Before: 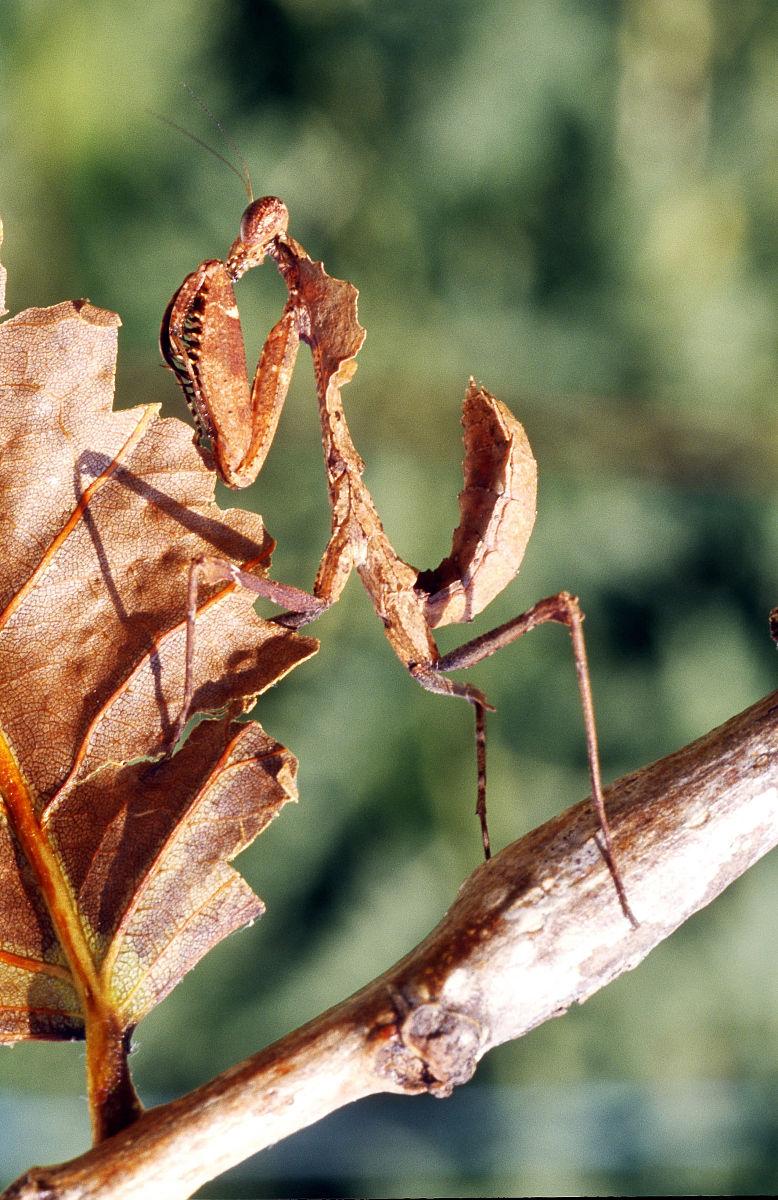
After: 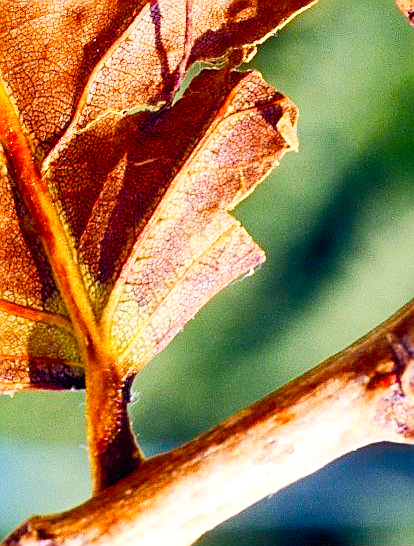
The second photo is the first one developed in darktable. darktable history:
sharpen: amount 0.5
color balance rgb: shadows lift › chroma 3.33%, shadows lift › hue 279.66°, perceptual saturation grading › global saturation 25.049%, perceptual saturation grading › highlights -50.13%, perceptual saturation grading › shadows 30.412%, perceptual brilliance grading › mid-tones 9.656%, perceptual brilliance grading › shadows 14.428%, global vibrance 39.96%
crop and rotate: top 54.305%, right 46.695%, bottom 0.16%
contrast brightness saturation: contrast 0.196, brightness 0.161, saturation 0.224
